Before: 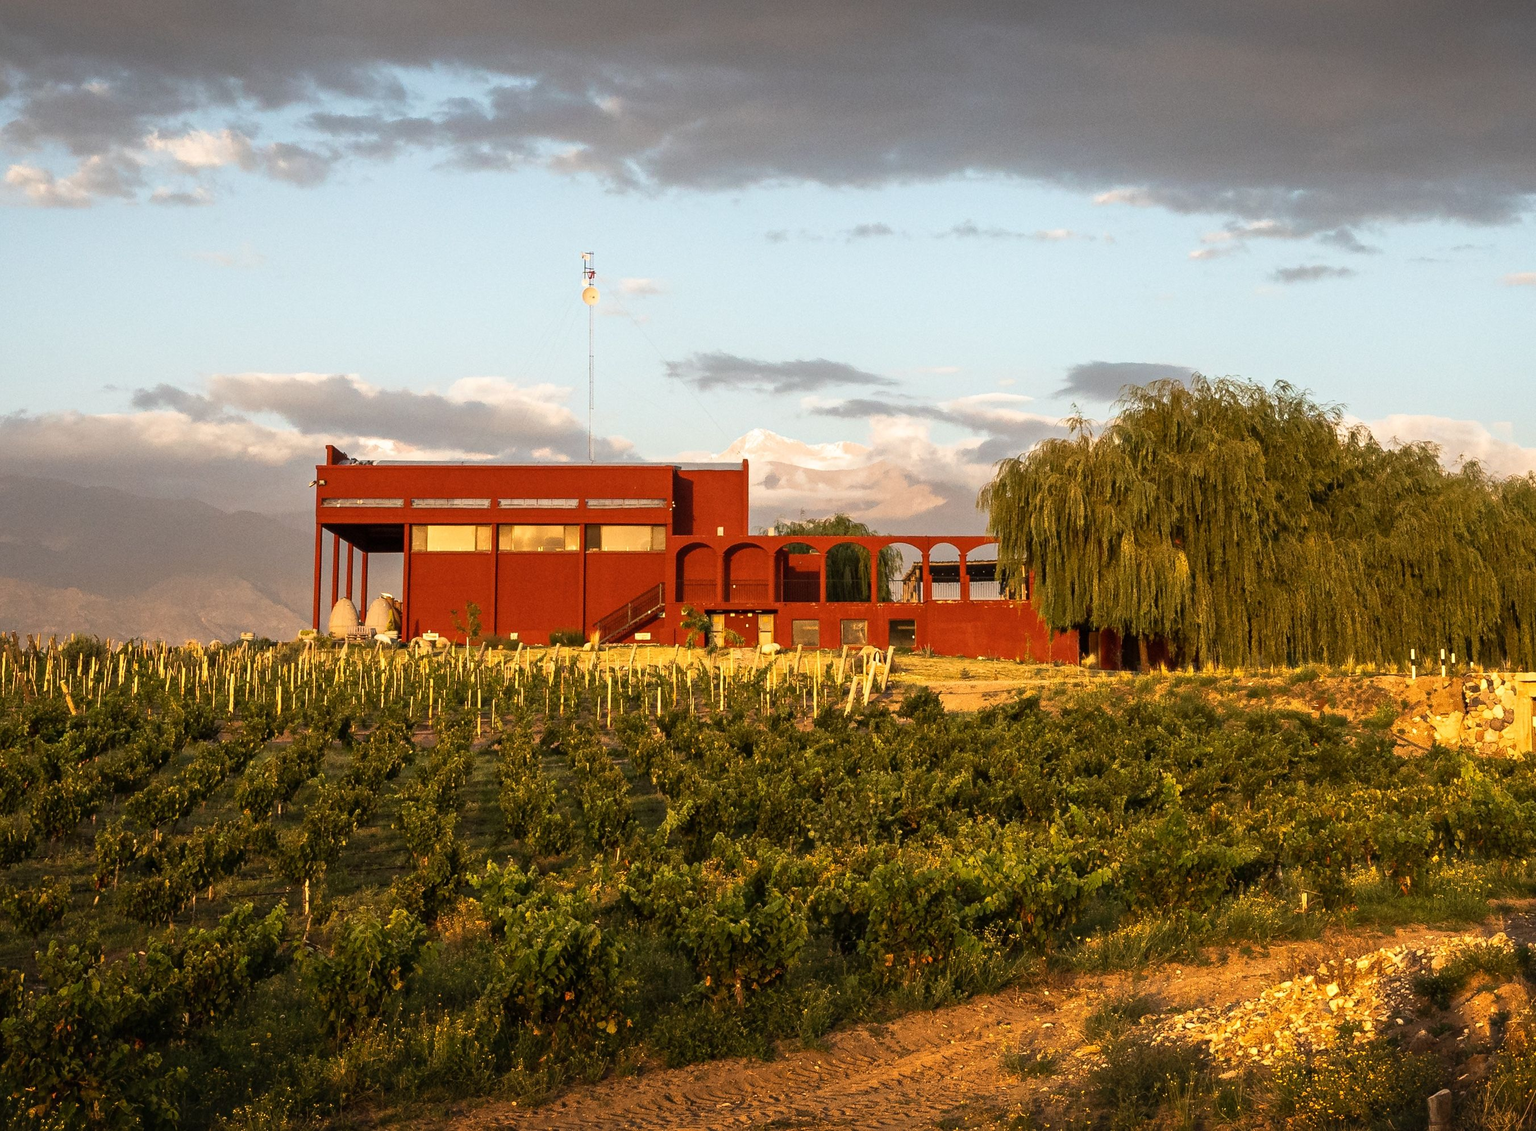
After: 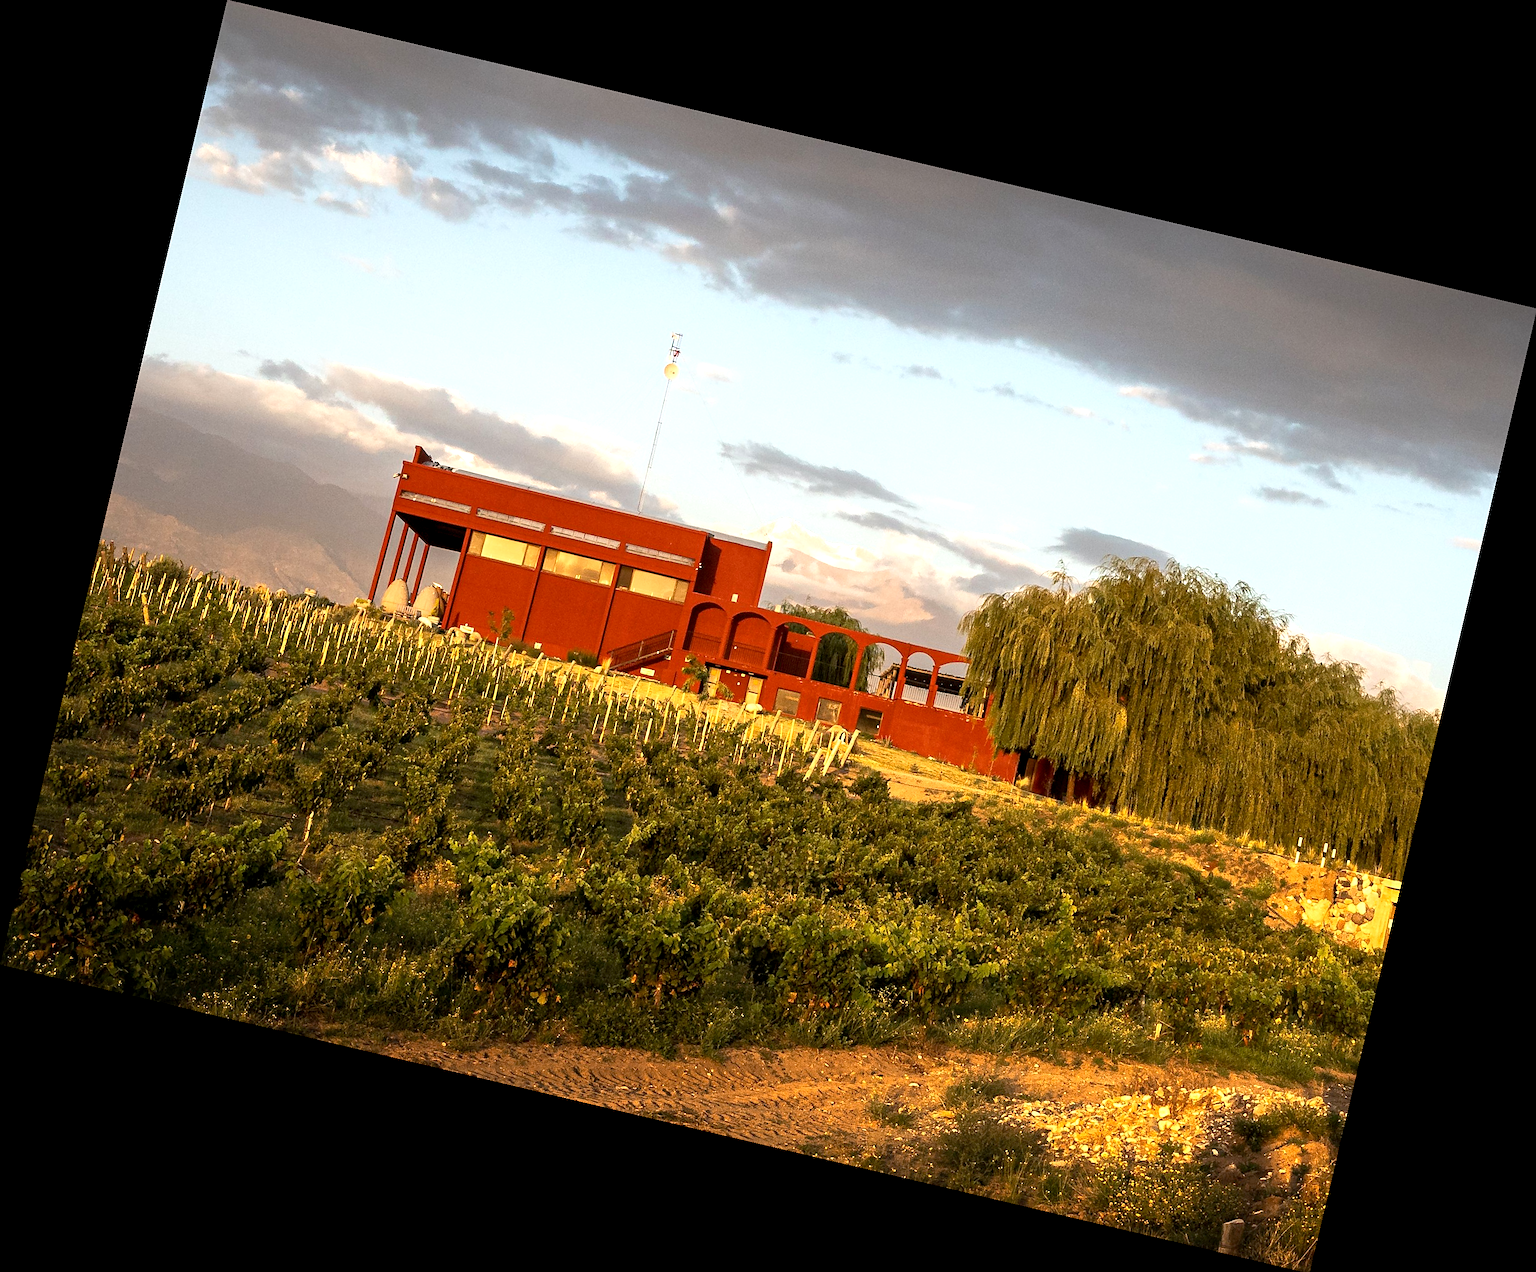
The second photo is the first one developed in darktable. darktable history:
sharpen: radius 1.864, amount 0.398, threshold 1.271
exposure: black level correction 0.003, exposure 0.383 EV, compensate highlight preservation false
rotate and perspective: rotation 13.27°, automatic cropping off
